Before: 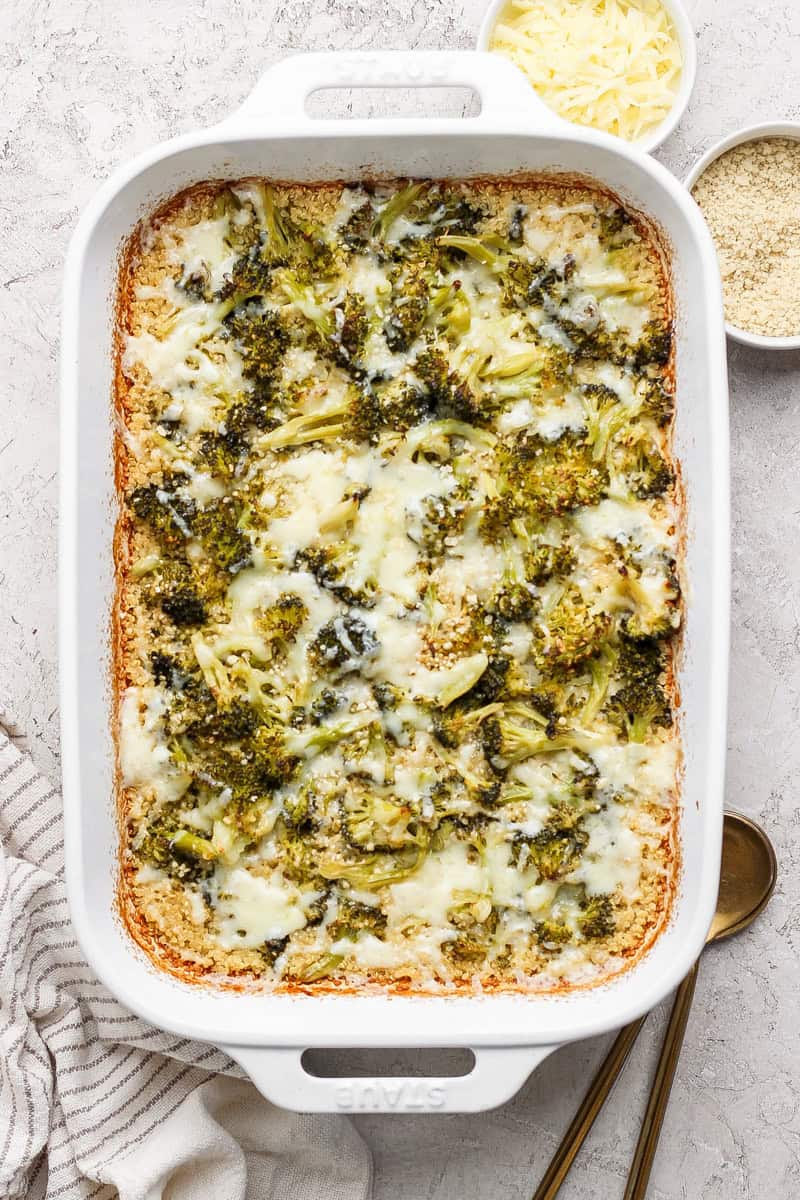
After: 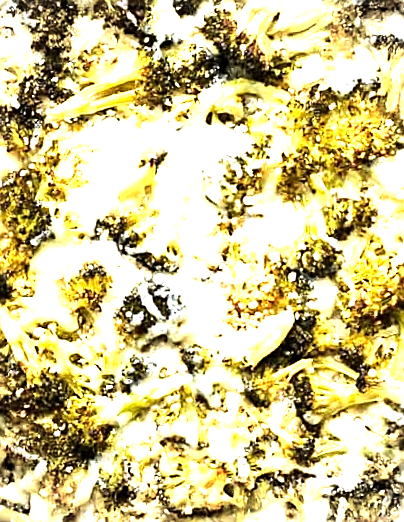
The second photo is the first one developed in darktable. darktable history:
base curve: curves: ch0 [(0, 0) (0.472, 0.455) (1, 1)], preserve colors none
rotate and perspective: rotation -3.52°, crop left 0.036, crop right 0.964, crop top 0.081, crop bottom 0.919
exposure: exposure 0.559 EV, compensate highlight preservation false
tone equalizer: -8 EV -1.08 EV, -7 EV -1.01 EV, -6 EV -0.867 EV, -5 EV -0.578 EV, -3 EV 0.578 EV, -2 EV 0.867 EV, -1 EV 1.01 EV, +0 EV 1.08 EV, edges refinement/feathering 500, mask exposure compensation -1.57 EV, preserve details no
vignetting: brightness -0.167
sharpen: on, module defaults
crop: left 25%, top 25%, right 25%, bottom 25%
